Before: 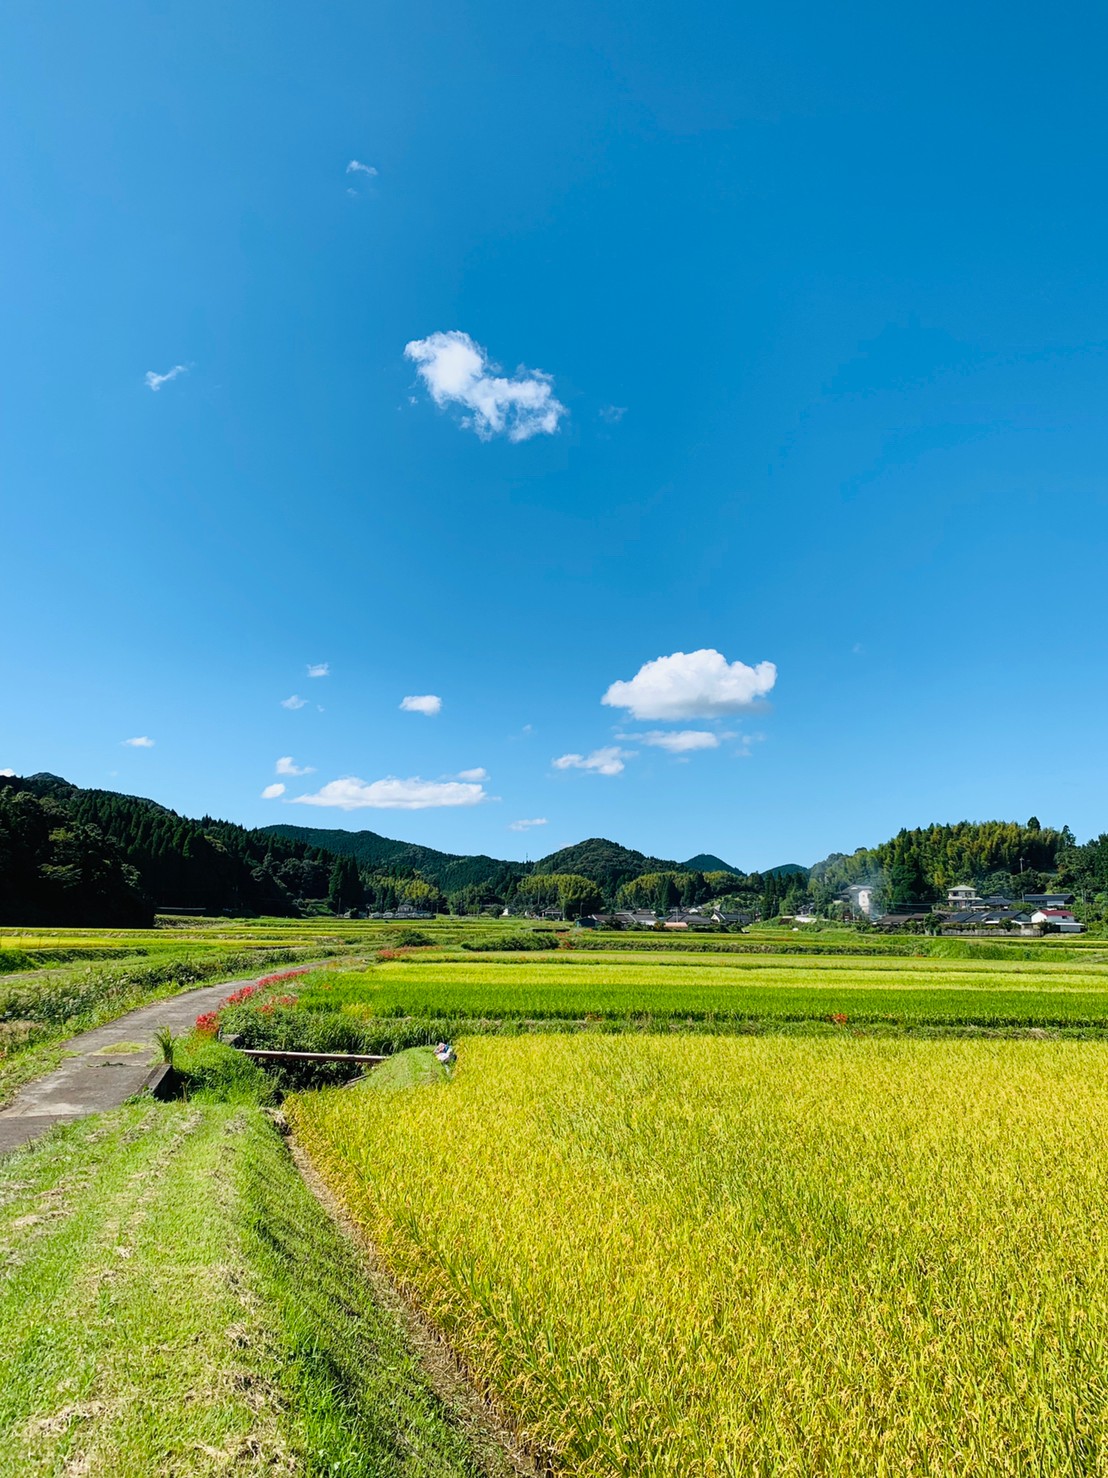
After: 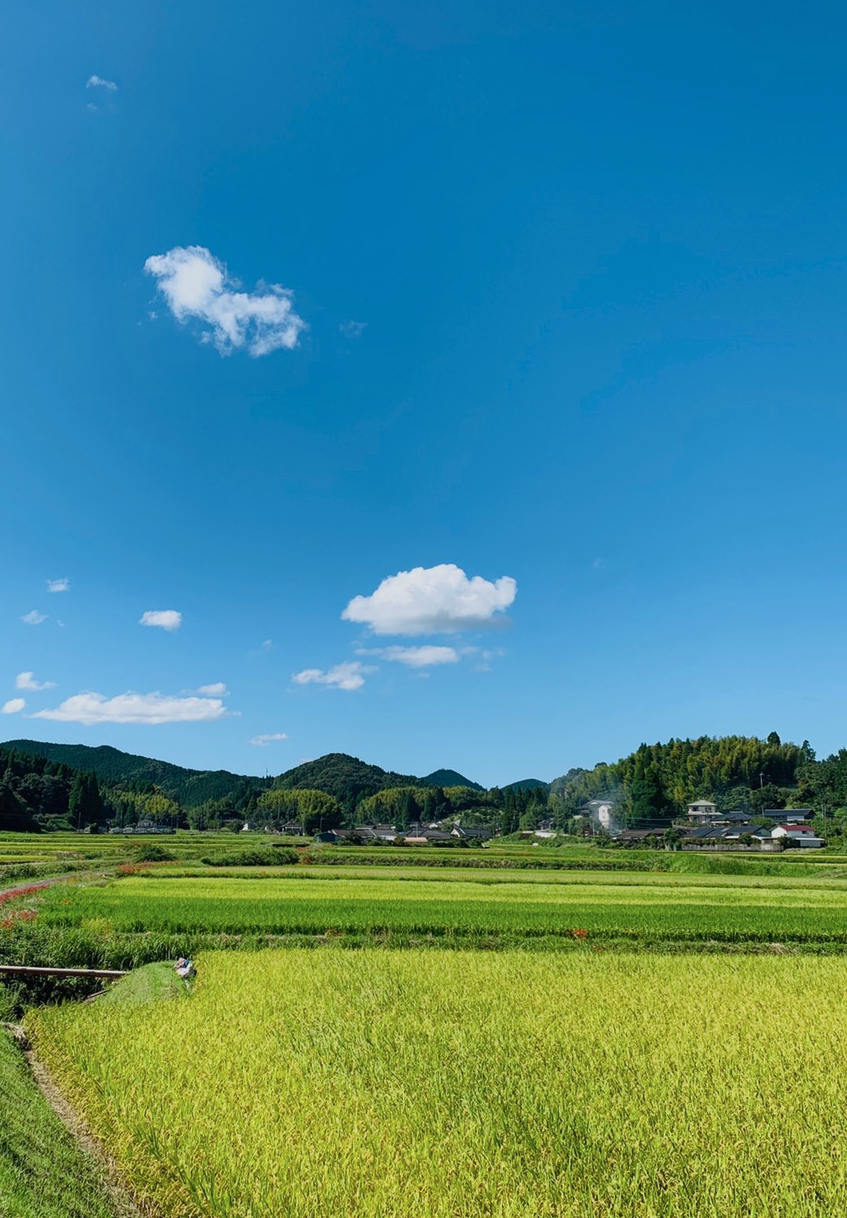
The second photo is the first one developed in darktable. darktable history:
exposure: compensate highlight preservation false
color zones: curves: ch1 [(0.113, 0.438) (0.75, 0.5)]; ch2 [(0.12, 0.526) (0.75, 0.5)]
crop: left 23.47%, top 5.817%, bottom 11.757%
tone equalizer: -8 EV 0.275 EV, -7 EV 0.406 EV, -6 EV 0.413 EV, -5 EV 0.227 EV, -3 EV -0.265 EV, -2 EV -0.429 EV, -1 EV -0.412 EV, +0 EV -0.243 EV
